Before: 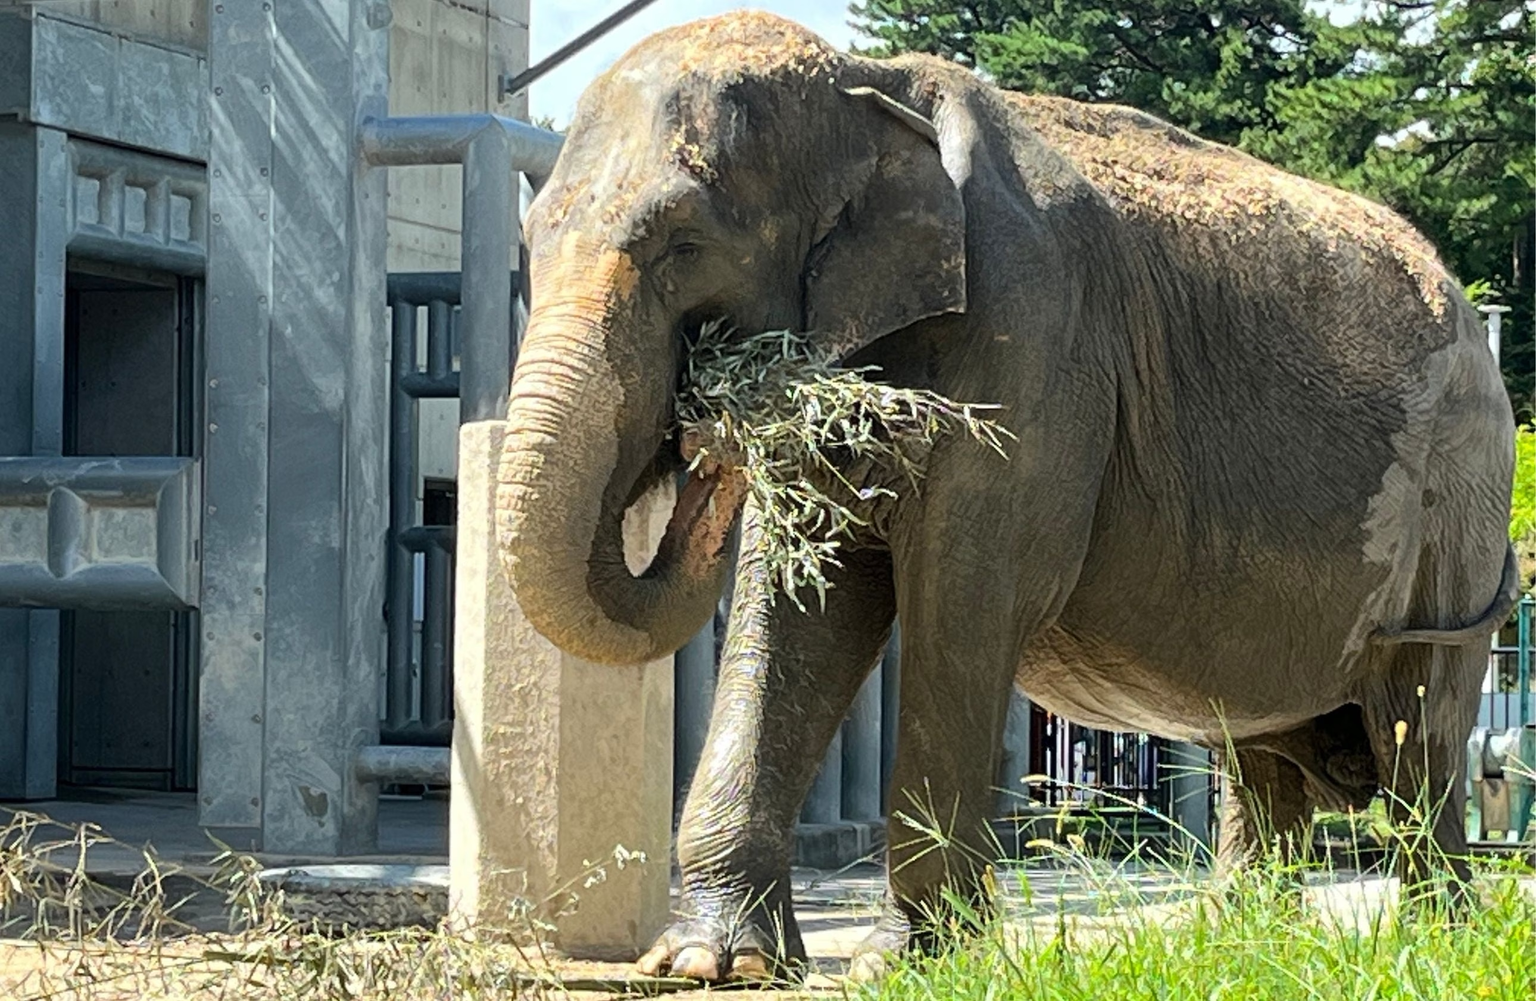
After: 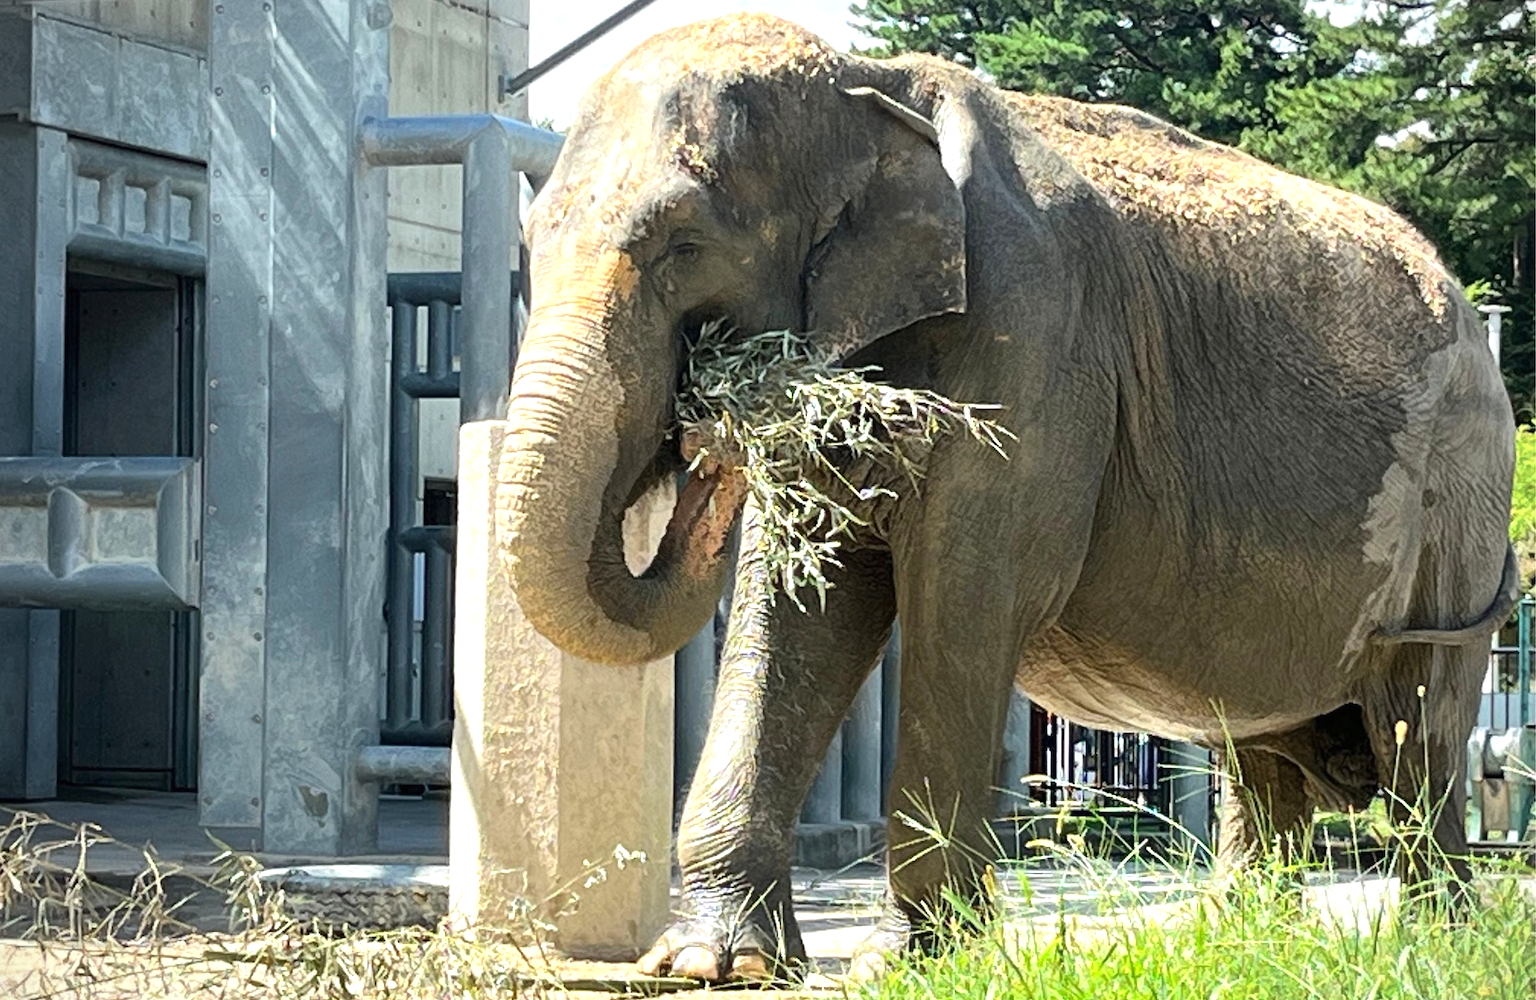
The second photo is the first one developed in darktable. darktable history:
exposure: black level correction 0, exposure 0.5 EV, compensate exposure bias true, compensate highlight preservation false
vignetting: fall-off radius 60.65%
